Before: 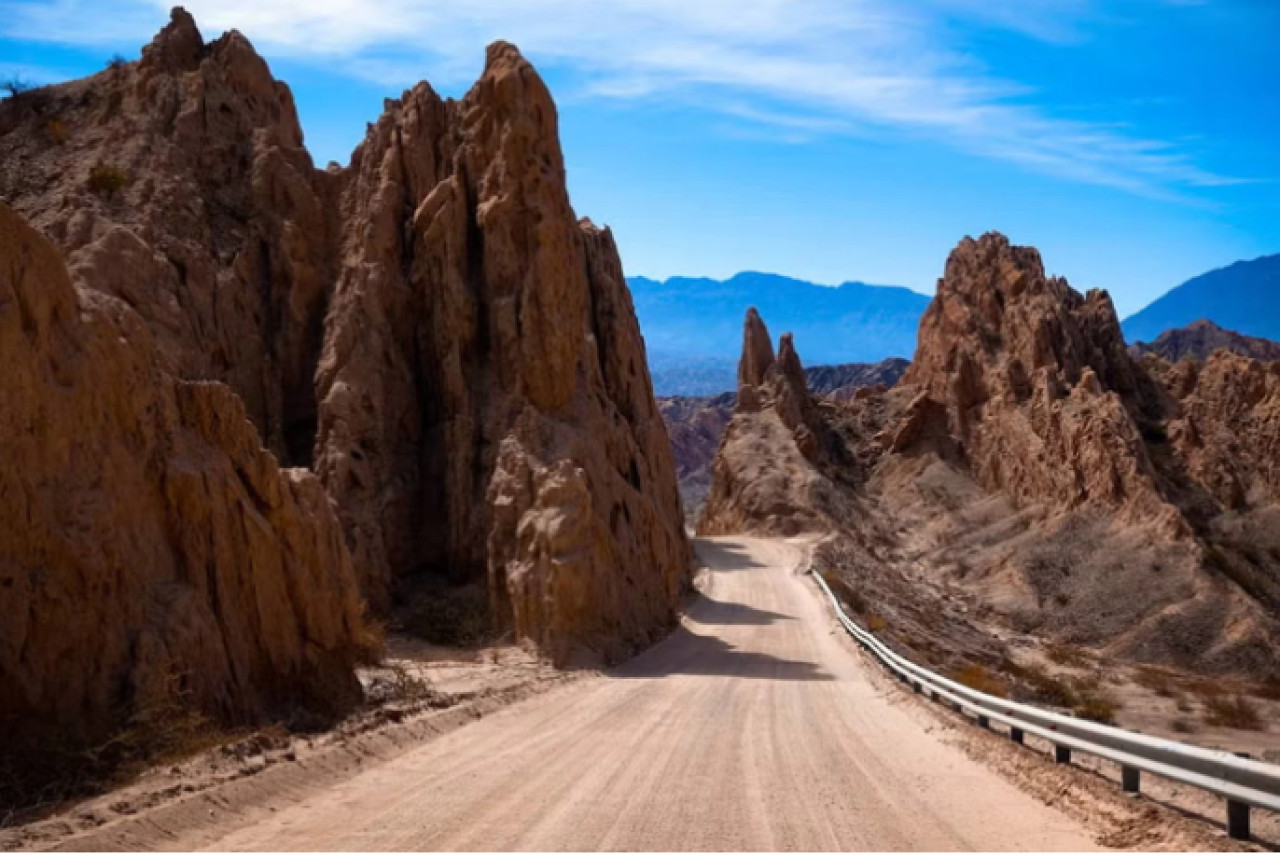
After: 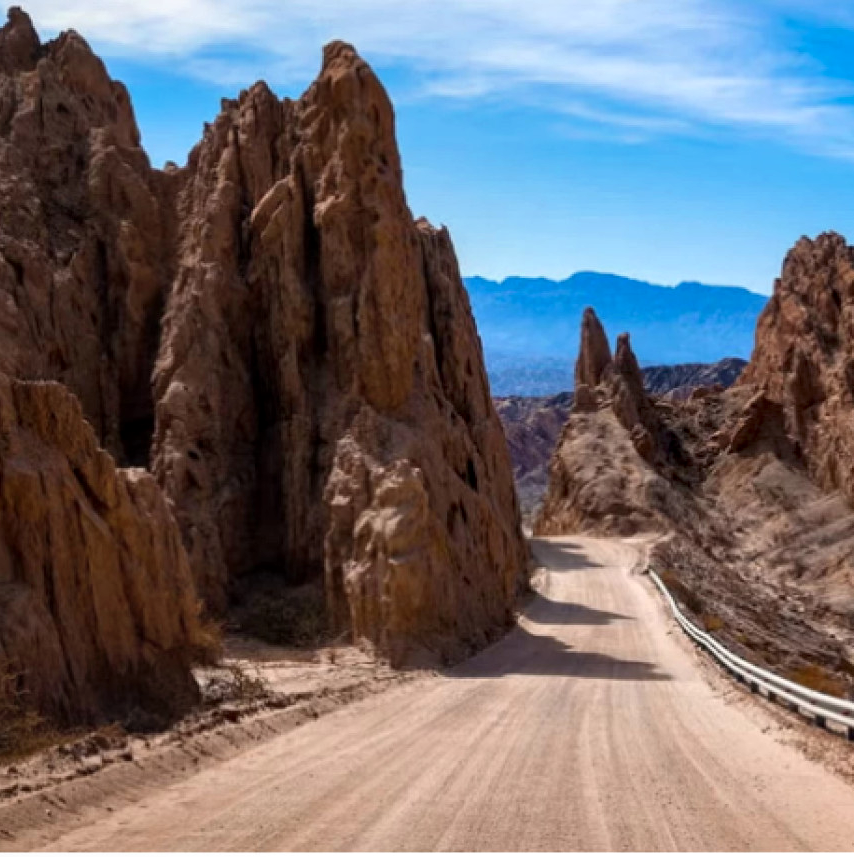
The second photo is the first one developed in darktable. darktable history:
tone equalizer: edges refinement/feathering 500, mask exposure compensation -1.57 EV, preserve details no
crop and rotate: left 12.748%, right 20.486%
local contrast: on, module defaults
